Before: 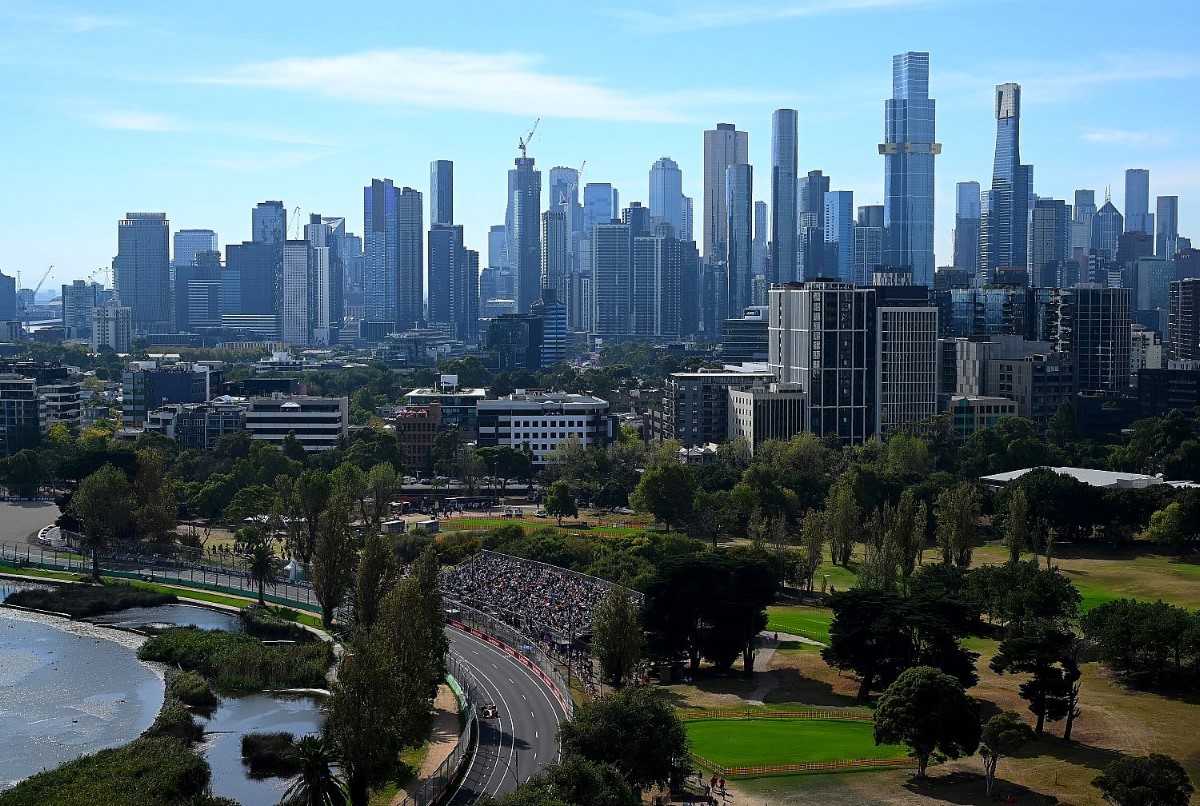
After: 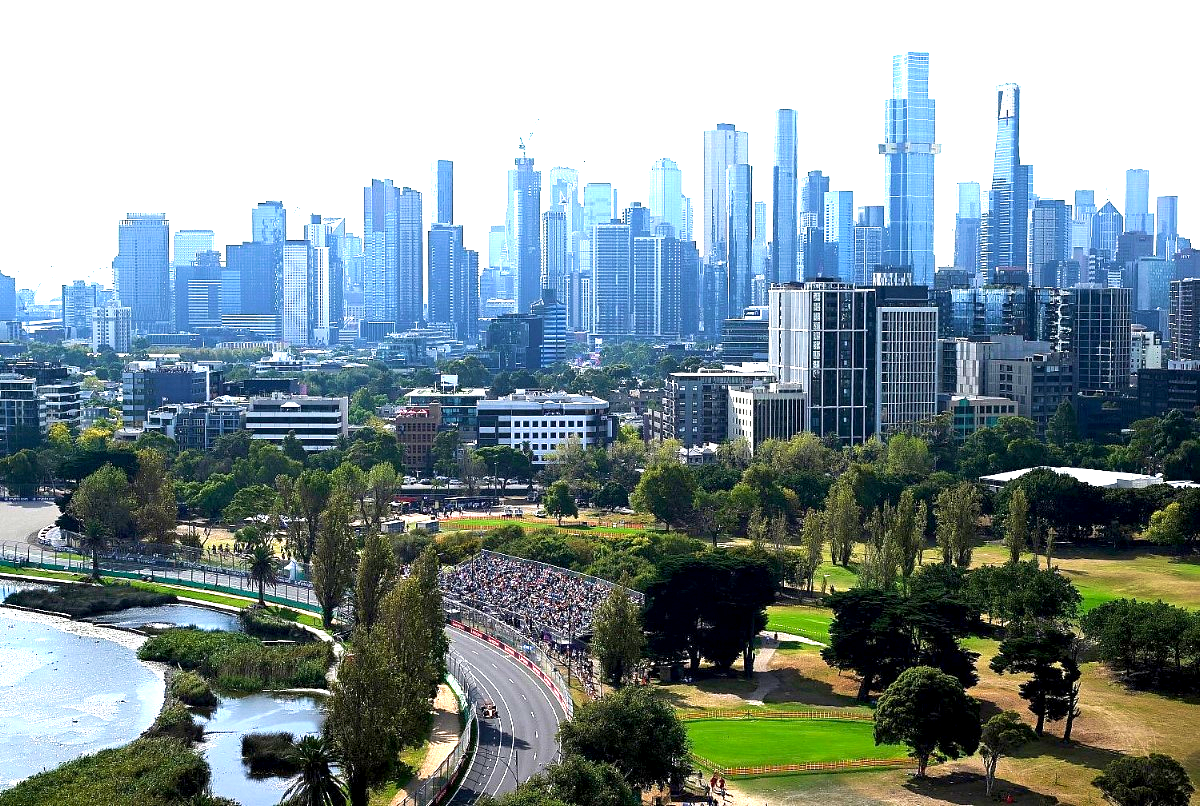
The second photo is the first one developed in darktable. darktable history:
exposure: black level correction 0.001, exposure 1.84 EV, compensate highlight preservation false
velvia: on, module defaults
